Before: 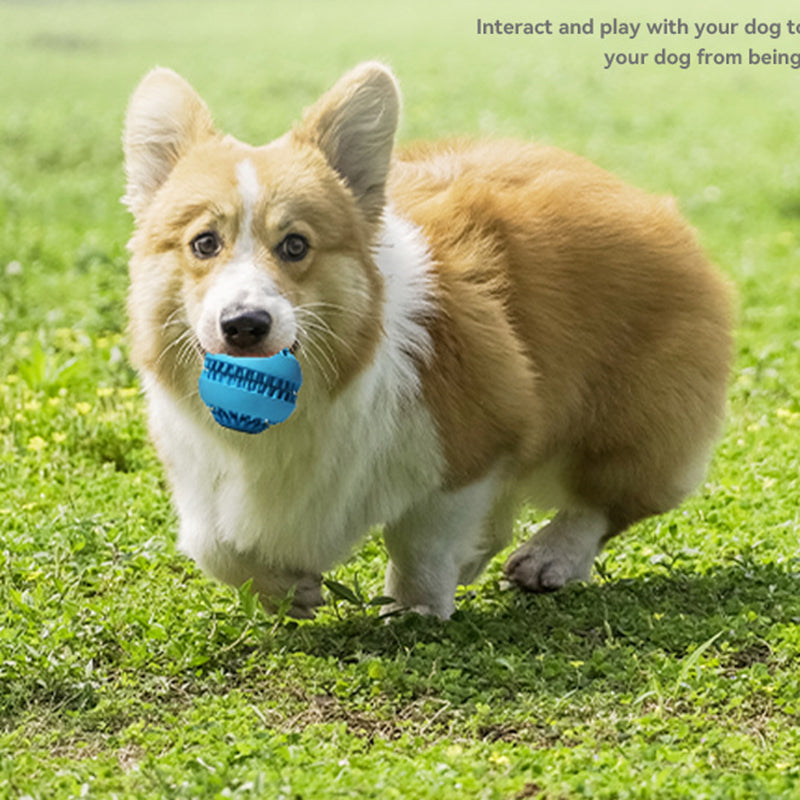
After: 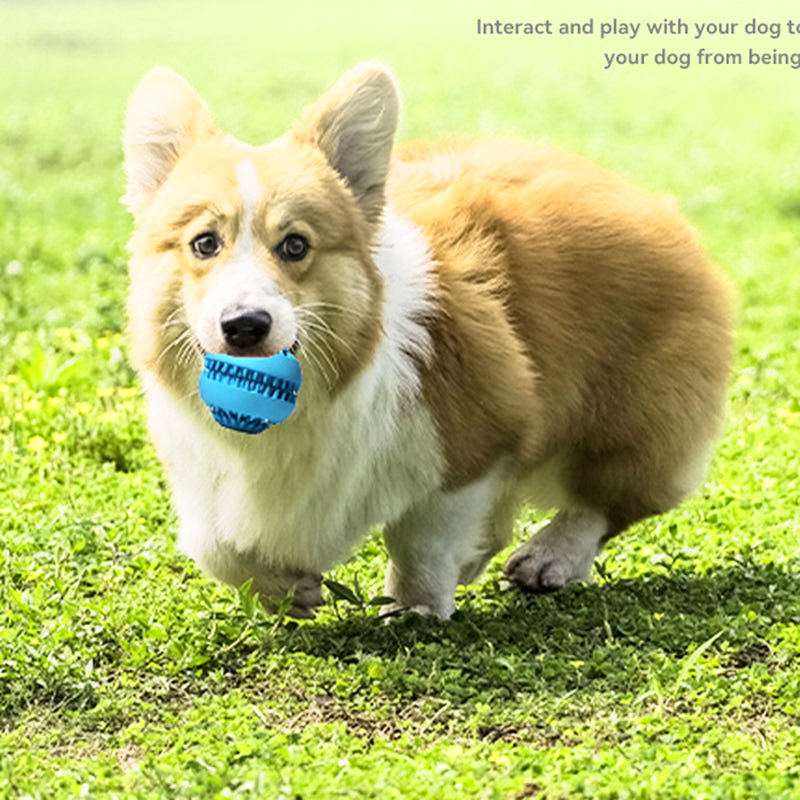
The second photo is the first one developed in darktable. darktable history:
tone curve: curves: ch0 [(0, 0) (0.051, 0.021) (0.11, 0.069) (0.249, 0.235) (0.452, 0.526) (0.596, 0.713) (0.703, 0.83) (0.851, 0.938) (1, 1)]; ch1 [(0, 0) (0.1, 0.038) (0.318, 0.221) (0.413, 0.325) (0.443, 0.412) (0.483, 0.474) (0.503, 0.501) (0.516, 0.517) (0.548, 0.568) (0.569, 0.599) (0.594, 0.634) (0.666, 0.701) (1, 1)]; ch2 [(0, 0) (0.453, 0.435) (0.479, 0.476) (0.504, 0.5) (0.529, 0.537) (0.556, 0.583) (0.584, 0.618) (0.824, 0.815) (1, 1)]
